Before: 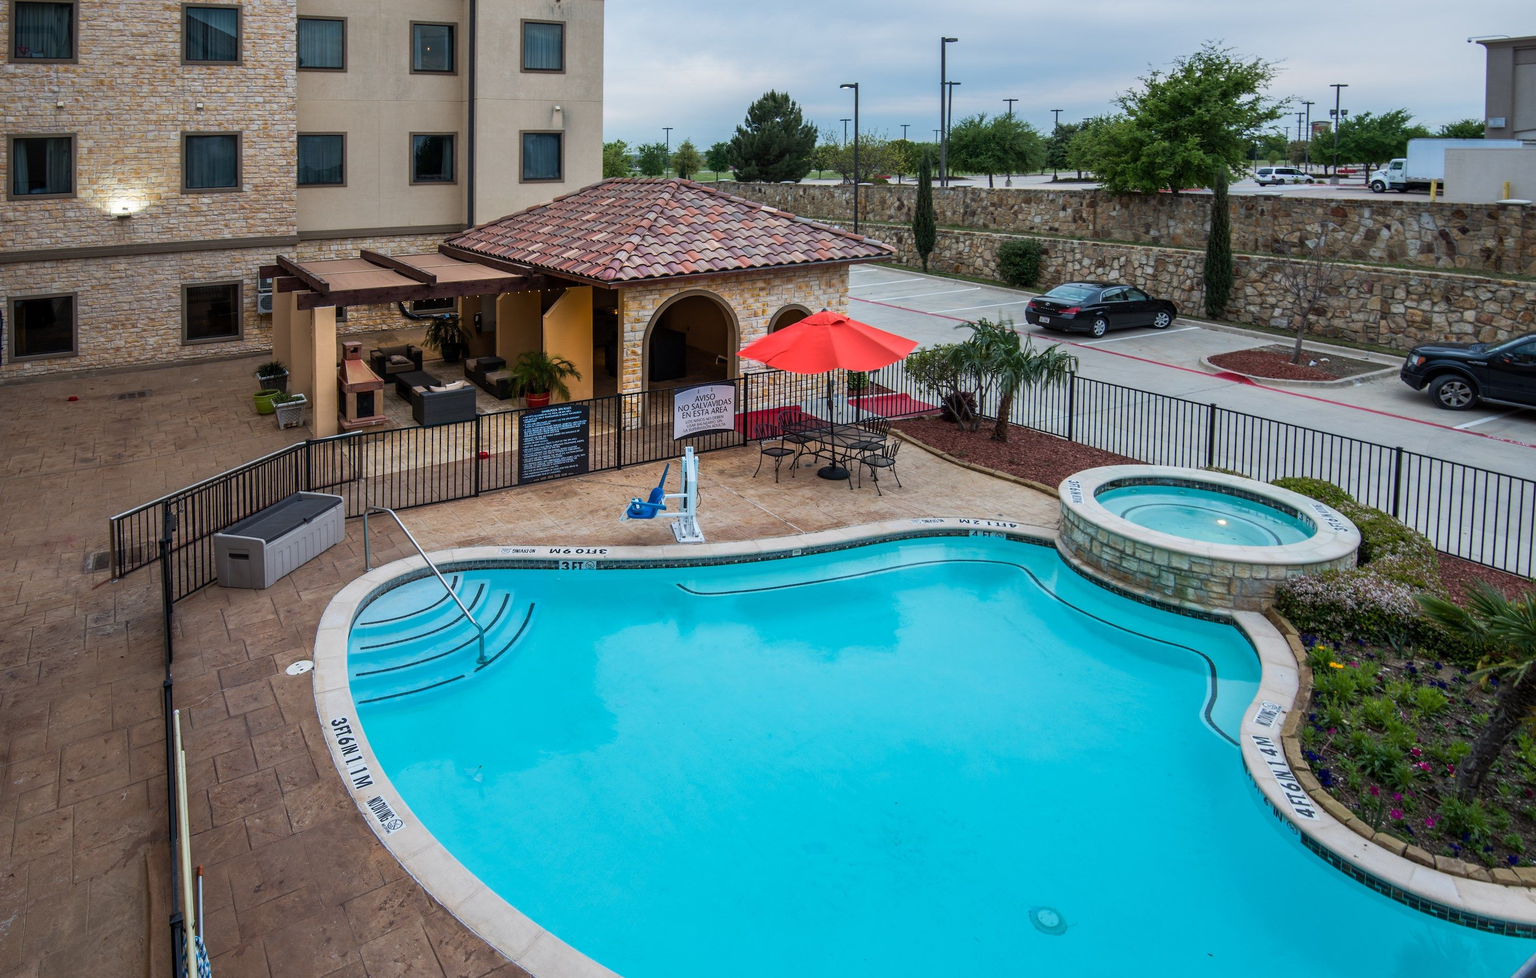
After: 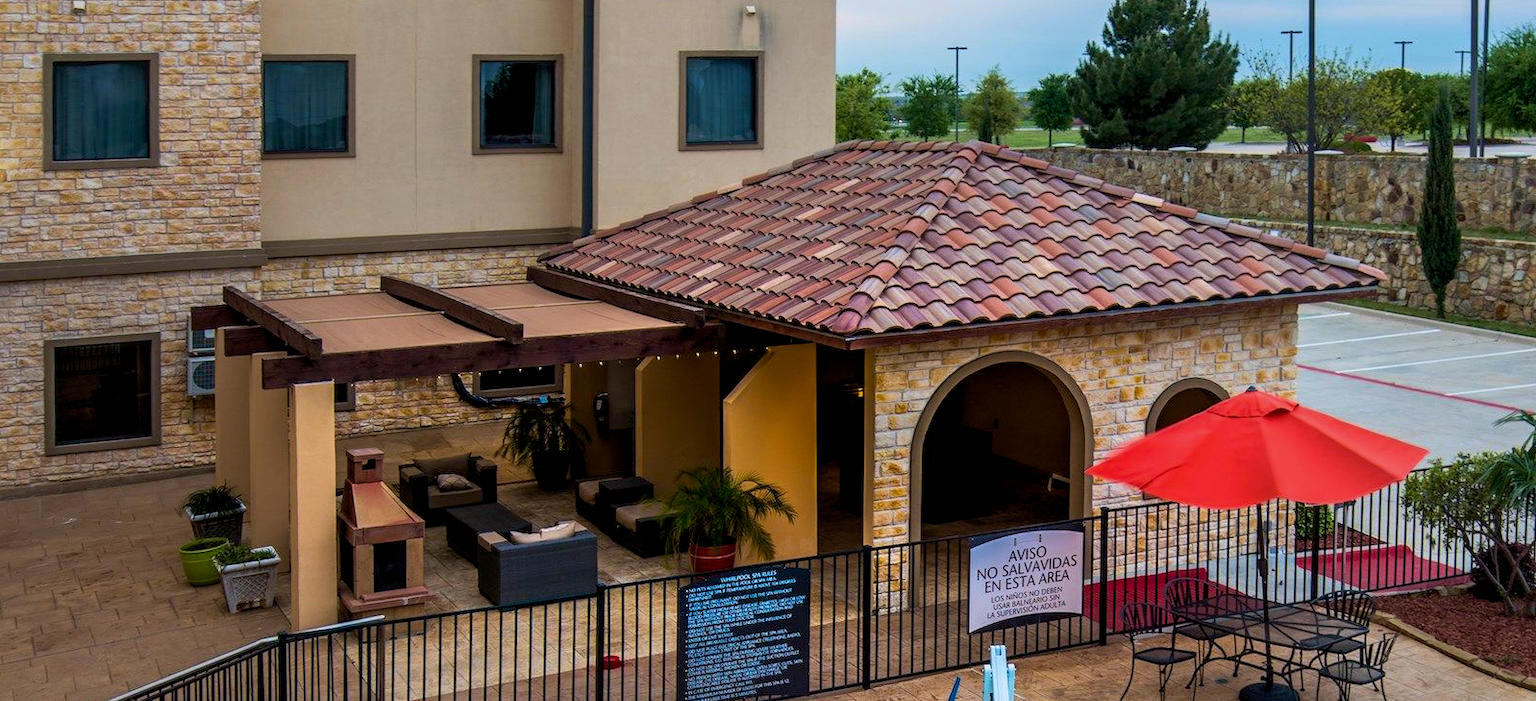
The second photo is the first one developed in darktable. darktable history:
color balance rgb: highlights gain › luminance 0.921%, highlights gain › chroma 0.412%, highlights gain › hue 40.82°, global offset › luminance -0.426%, perceptual saturation grading › global saturation 10.014%, global vibrance 20%
crop: left 10.28%, top 10.554%, right 36.432%, bottom 51.196%
velvia: on, module defaults
color zones: curves: ch0 [(0.068, 0.464) (0.25, 0.5) (0.48, 0.508) (0.75, 0.536) (0.886, 0.476) (0.967, 0.456)]; ch1 [(0.066, 0.456) (0.25, 0.5) (0.616, 0.508) (0.746, 0.56) (0.934, 0.444)]
